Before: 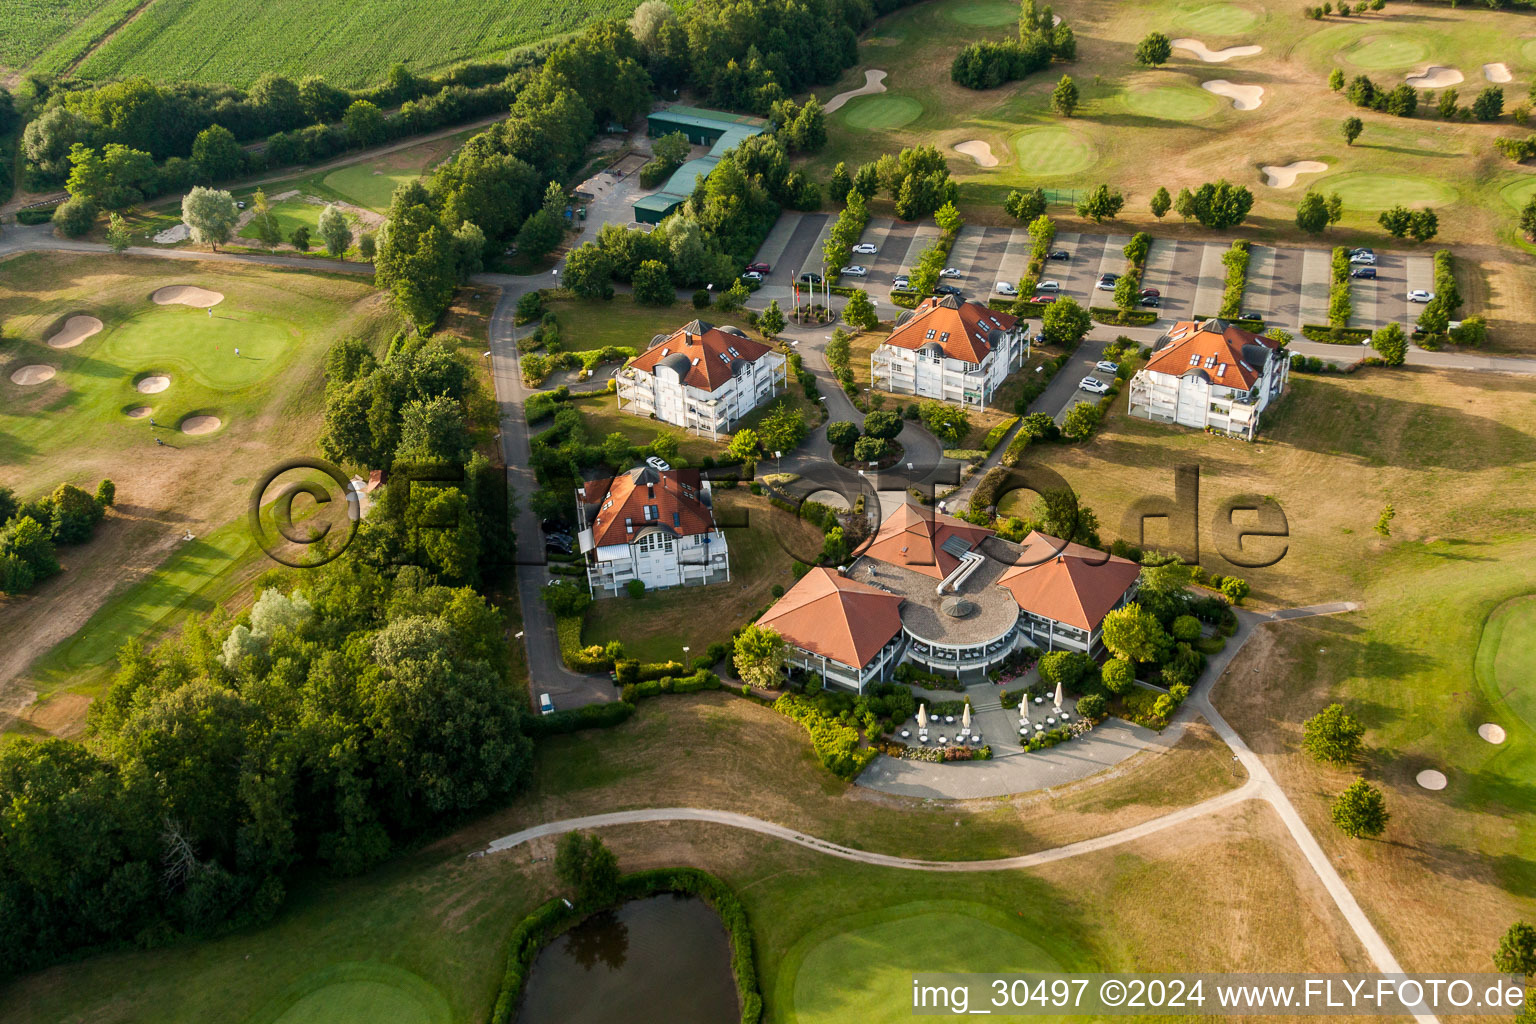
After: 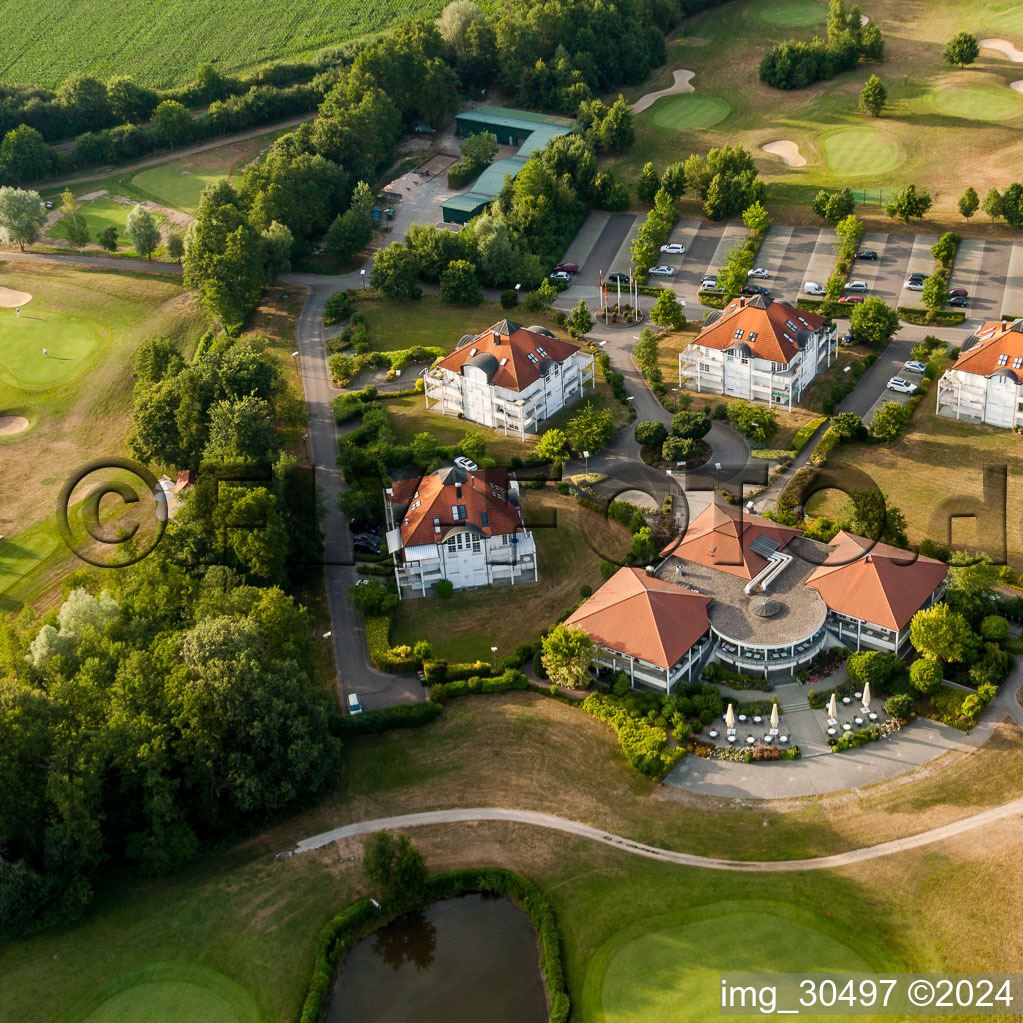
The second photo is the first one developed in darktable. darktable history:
crop and rotate: left 12.519%, right 20.838%
